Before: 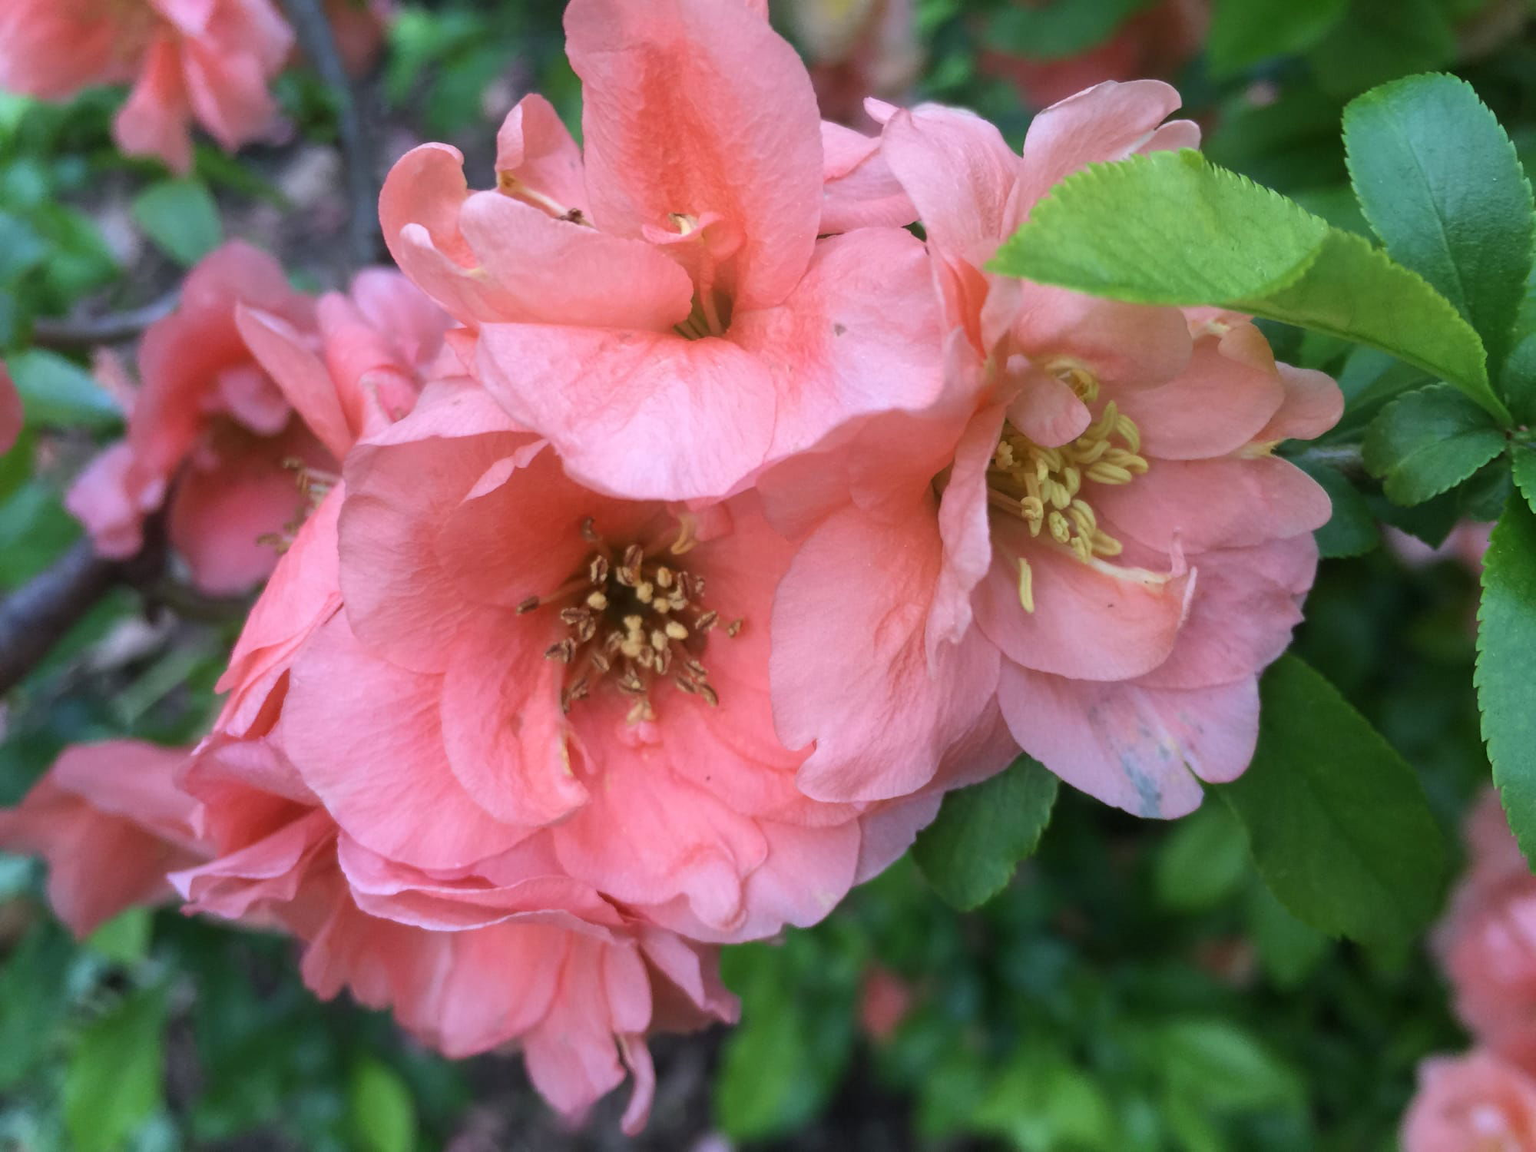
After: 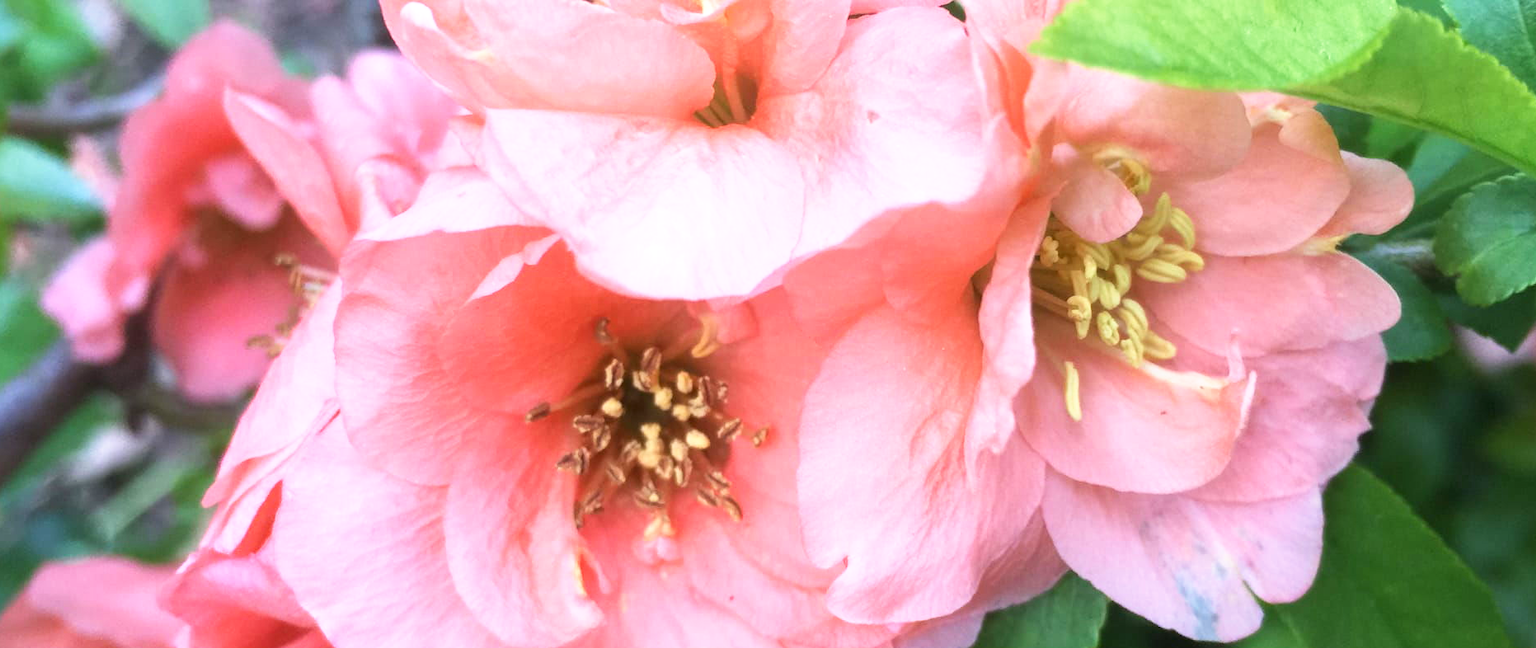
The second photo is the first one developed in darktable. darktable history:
exposure: exposure 0.651 EV, compensate exposure bias true, compensate highlight preservation false
crop: left 1.757%, top 19.211%, right 5.087%, bottom 28.331%
base curve: curves: ch0 [(0, 0) (0.688, 0.865) (1, 1)], preserve colors none
